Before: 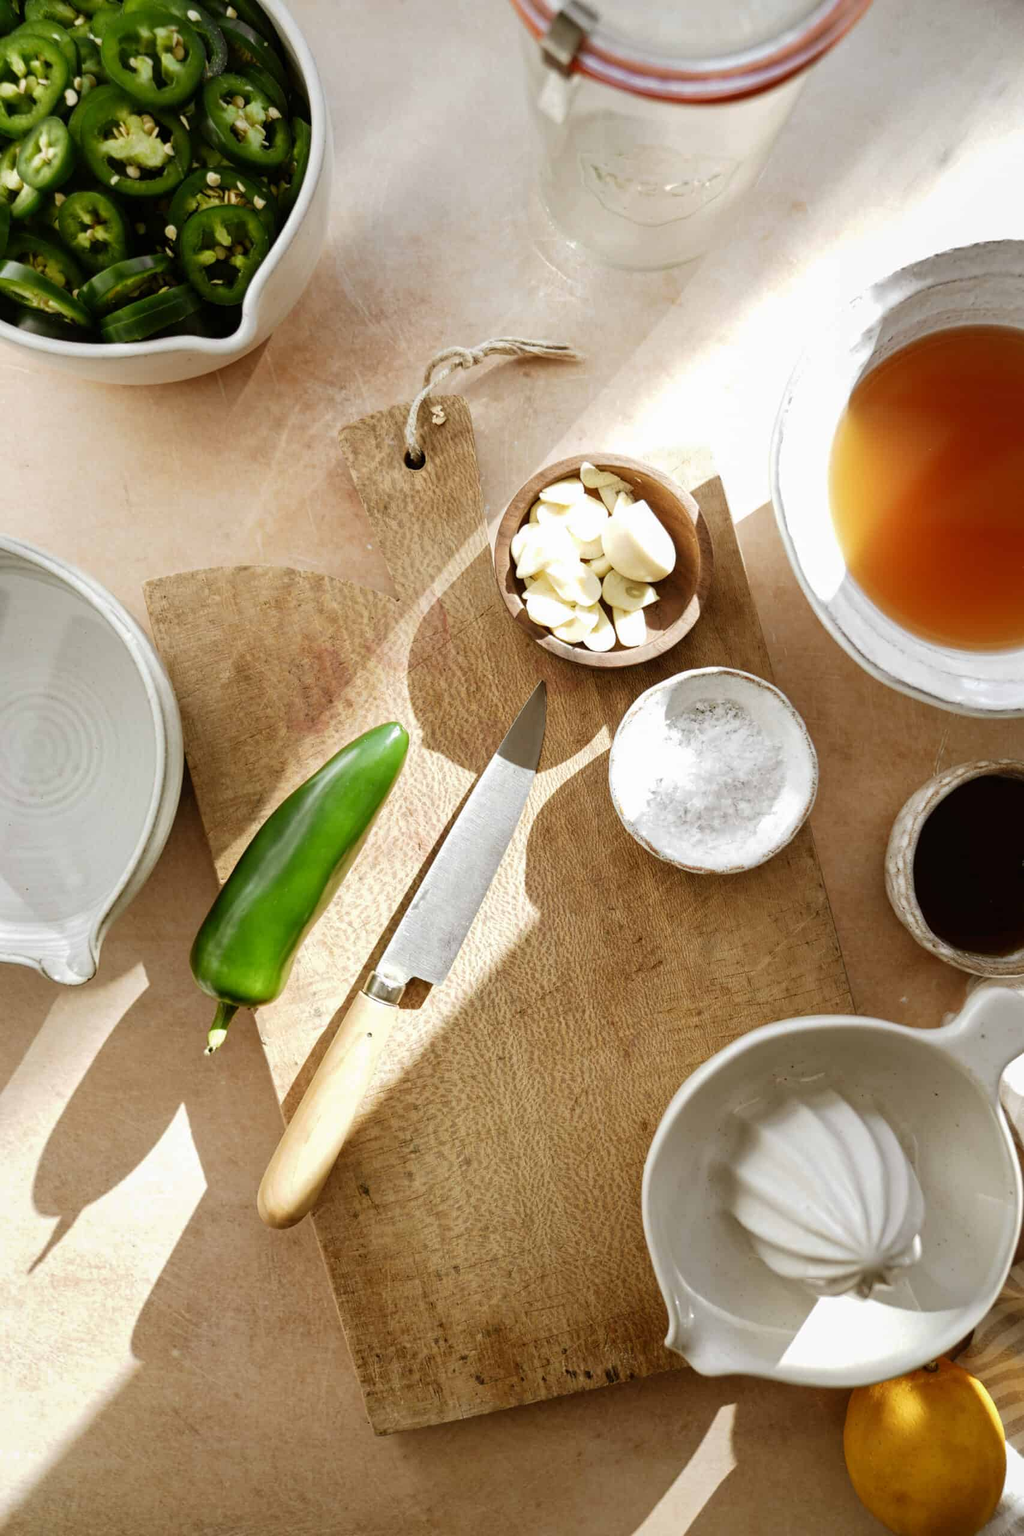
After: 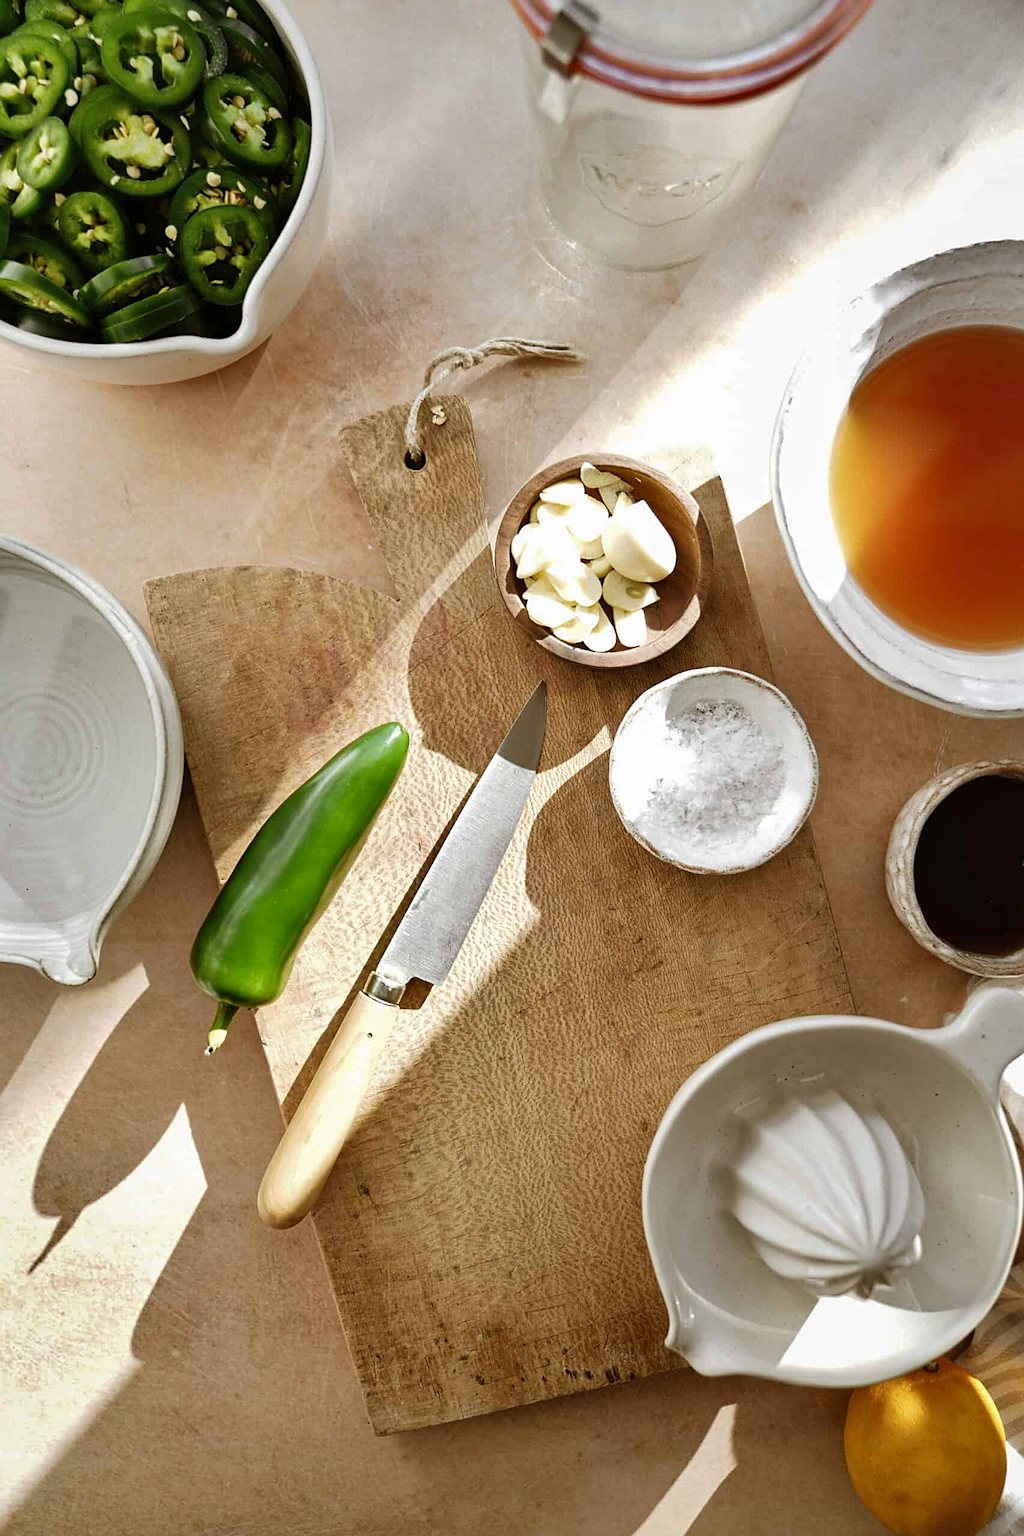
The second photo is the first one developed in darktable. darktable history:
shadows and highlights: shadows color adjustment 97.67%, soften with gaussian
sharpen: on, module defaults
